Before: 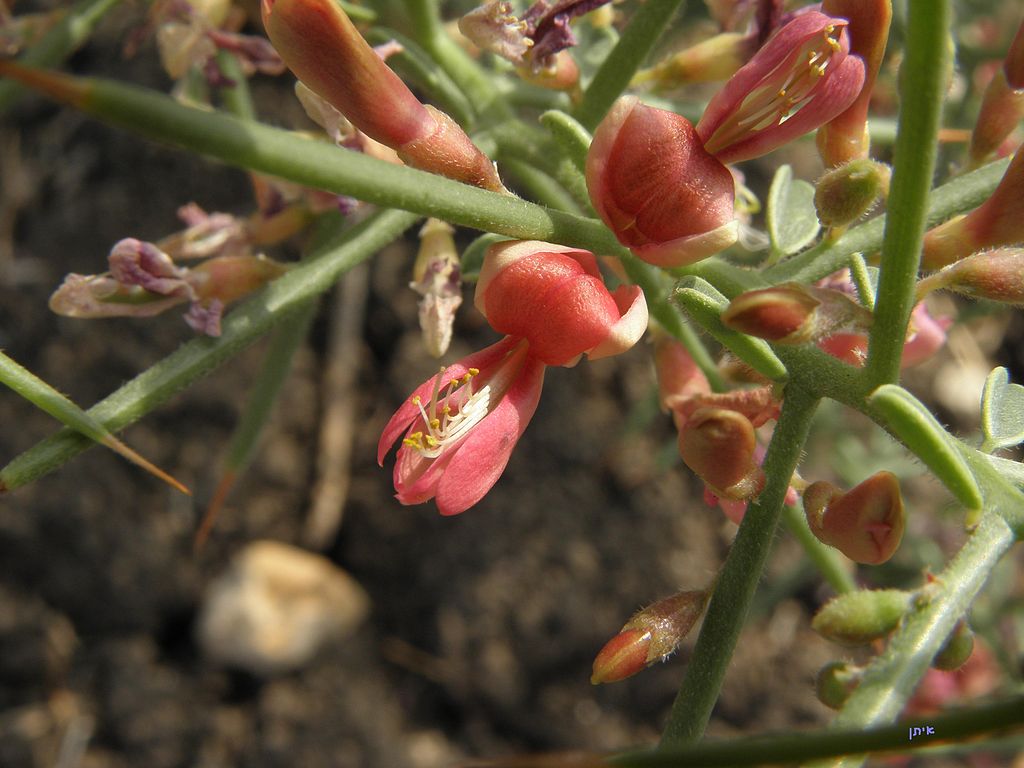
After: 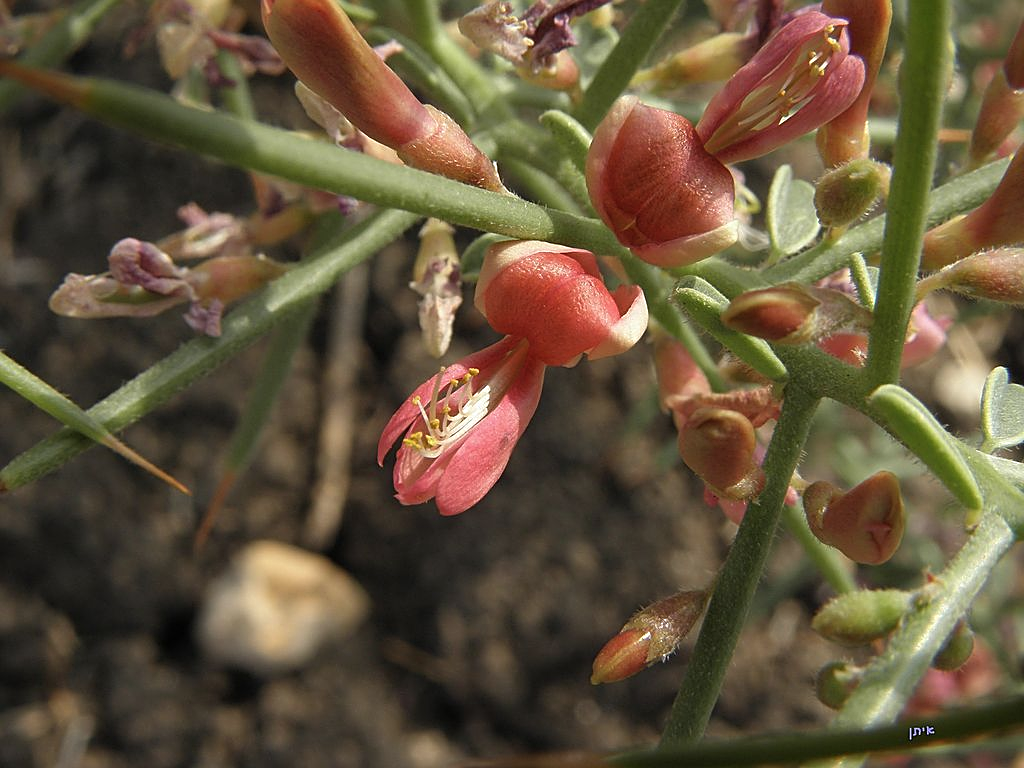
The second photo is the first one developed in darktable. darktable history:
contrast brightness saturation: saturation -0.093
sharpen: on, module defaults
